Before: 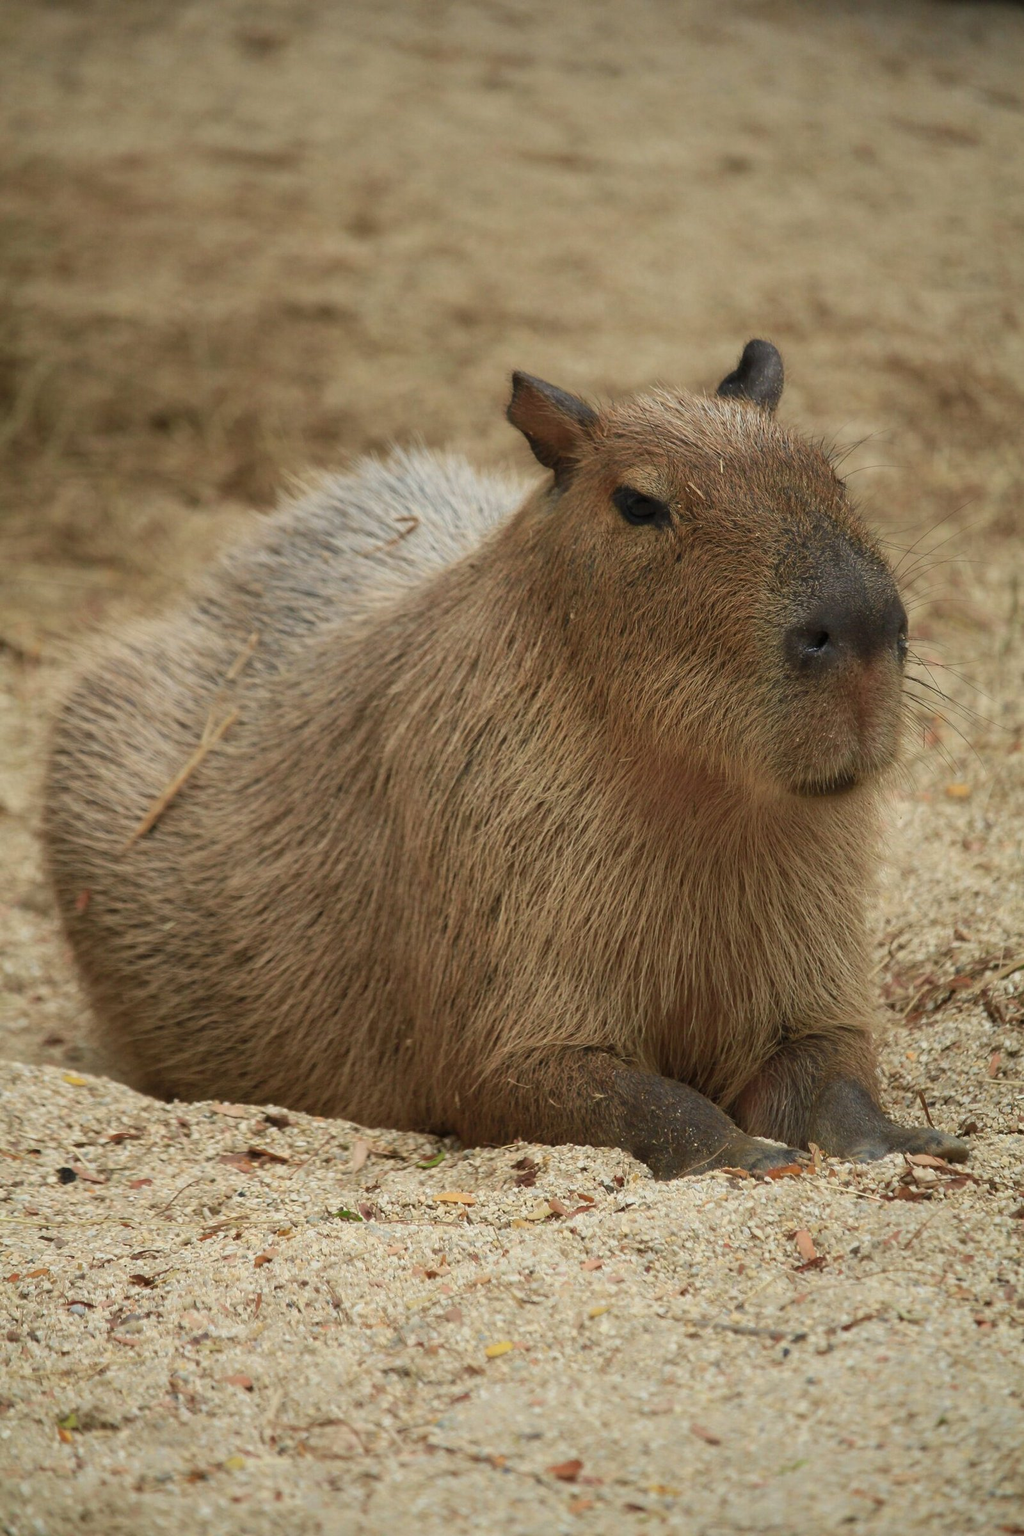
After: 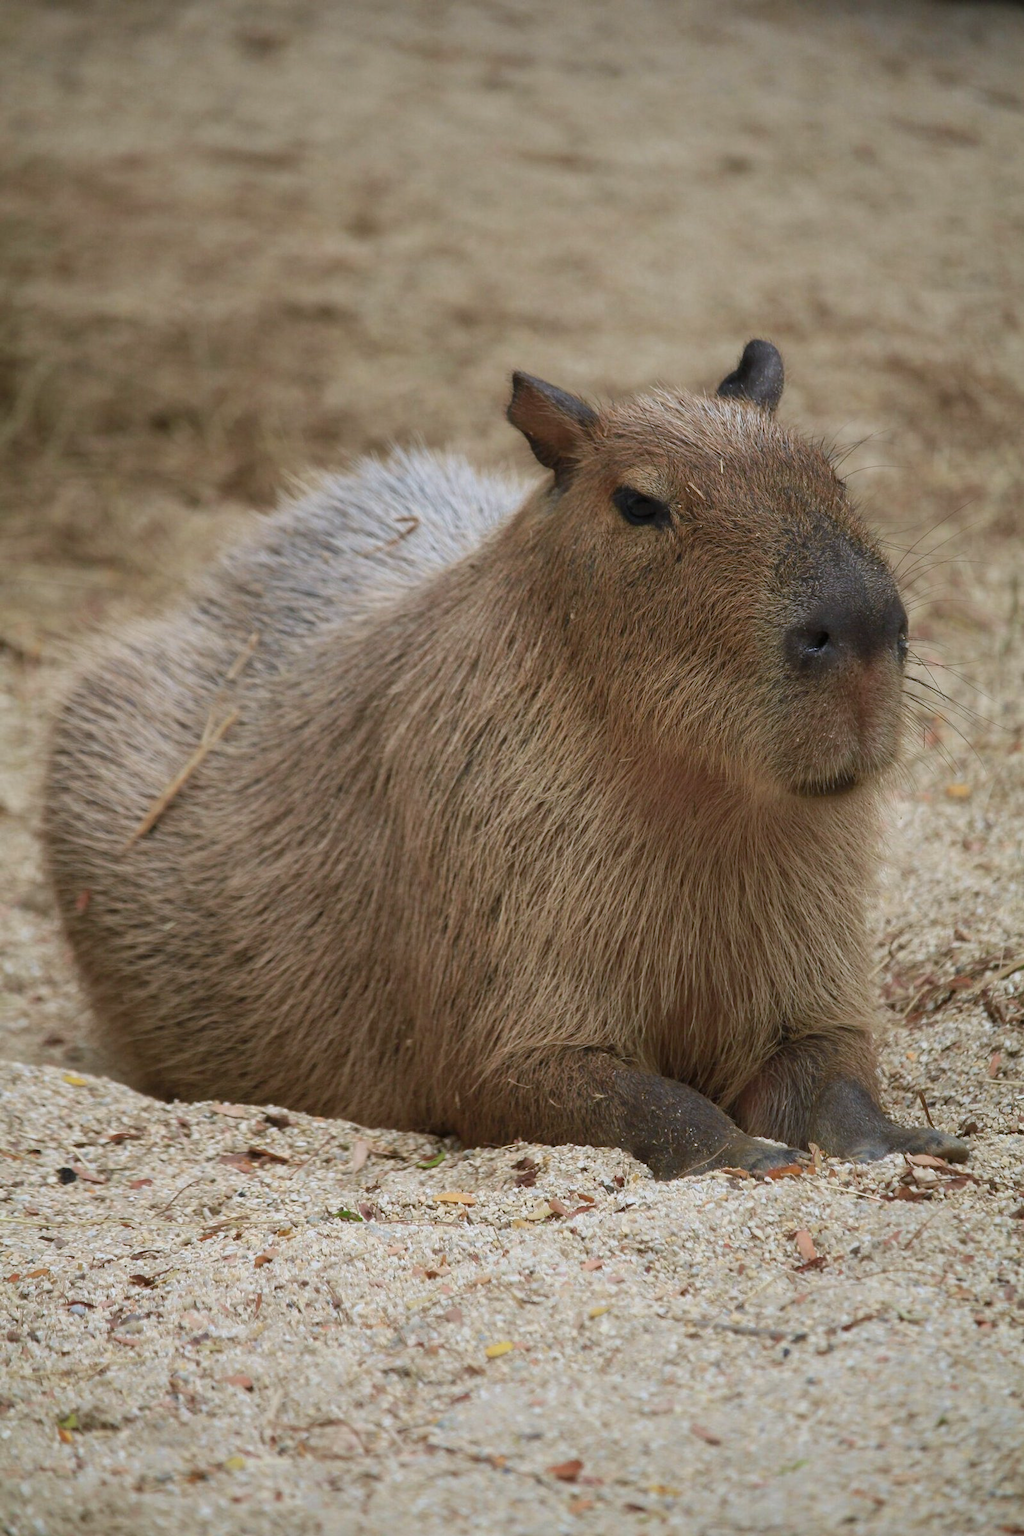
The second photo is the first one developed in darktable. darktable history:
white balance: red 0.967, blue 1.119, emerald 0.756
